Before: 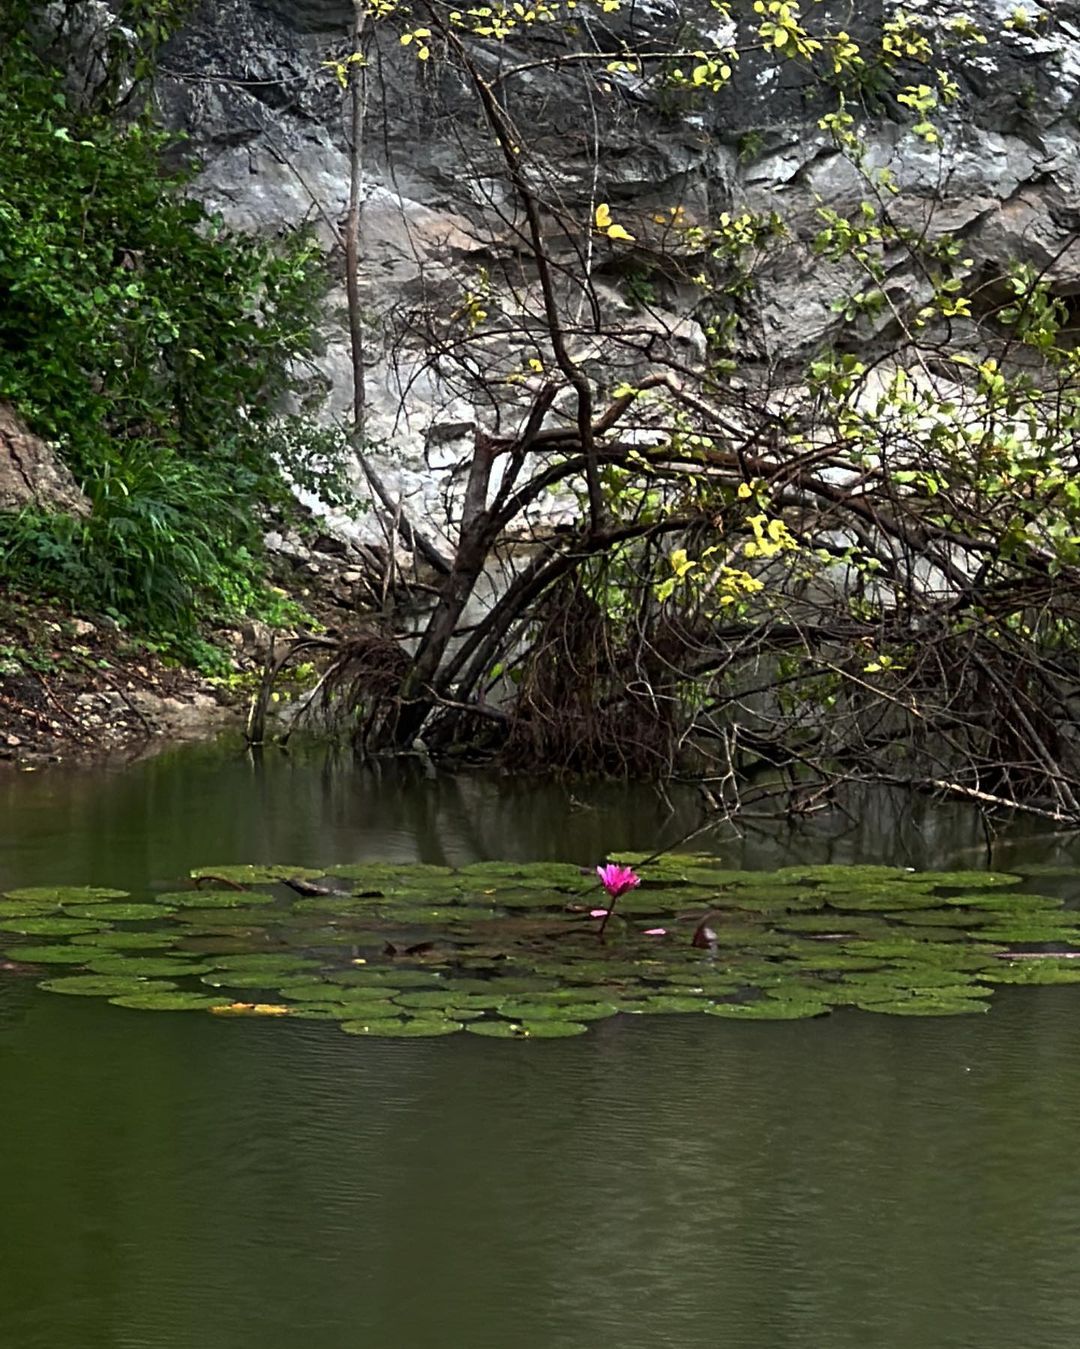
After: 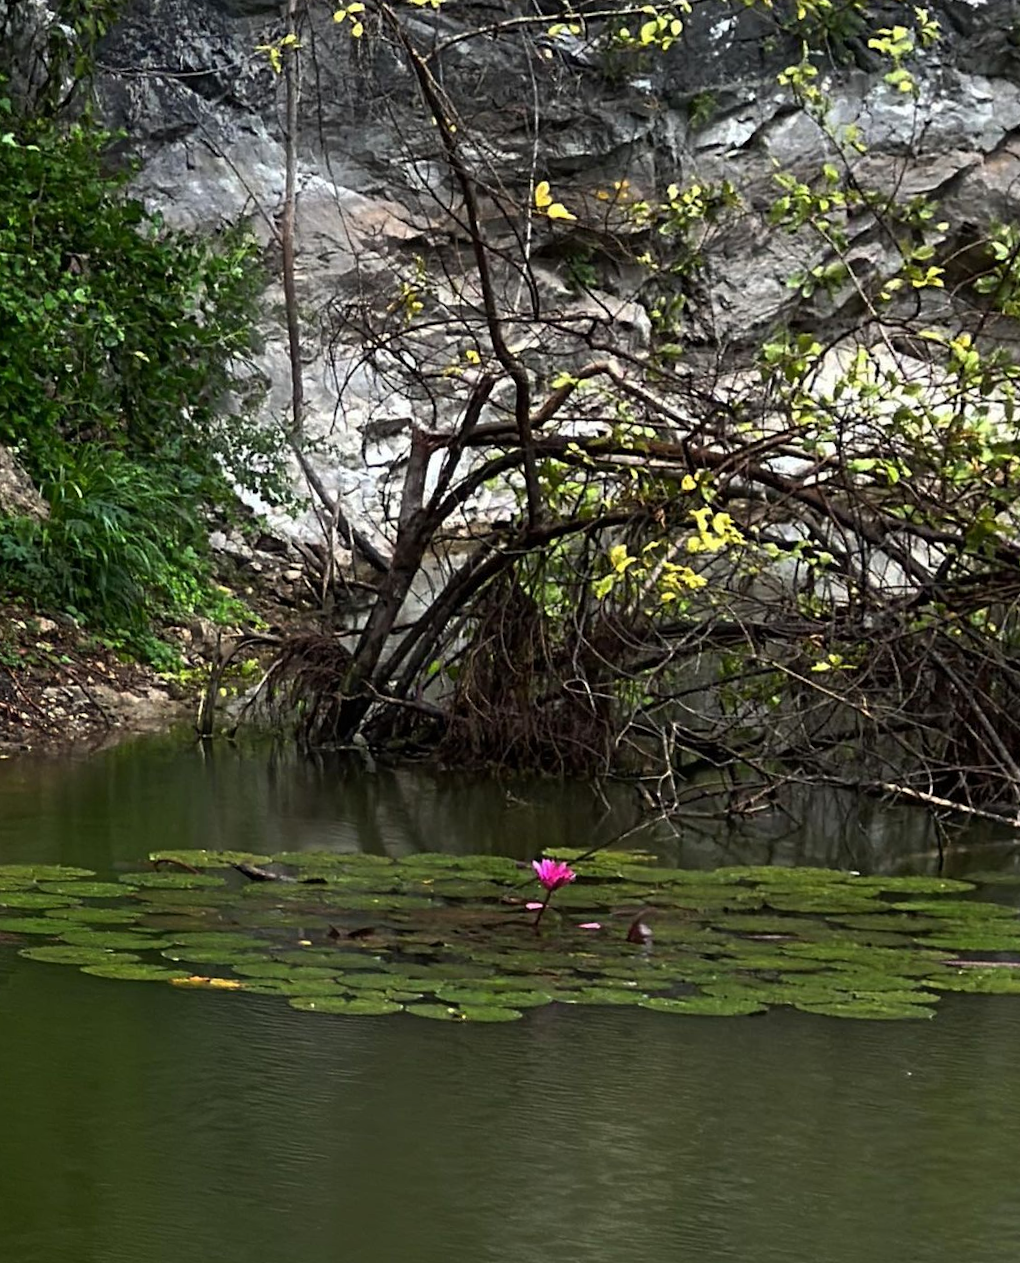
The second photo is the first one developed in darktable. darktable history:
rotate and perspective: rotation 0.062°, lens shift (vertical) 0.115, lens shift (horizontal) -0.133, crop left 0.047, crop right 0.94, crop top 0.061, crop bottom 0.94
color balance rgb: global vibrance 10%
